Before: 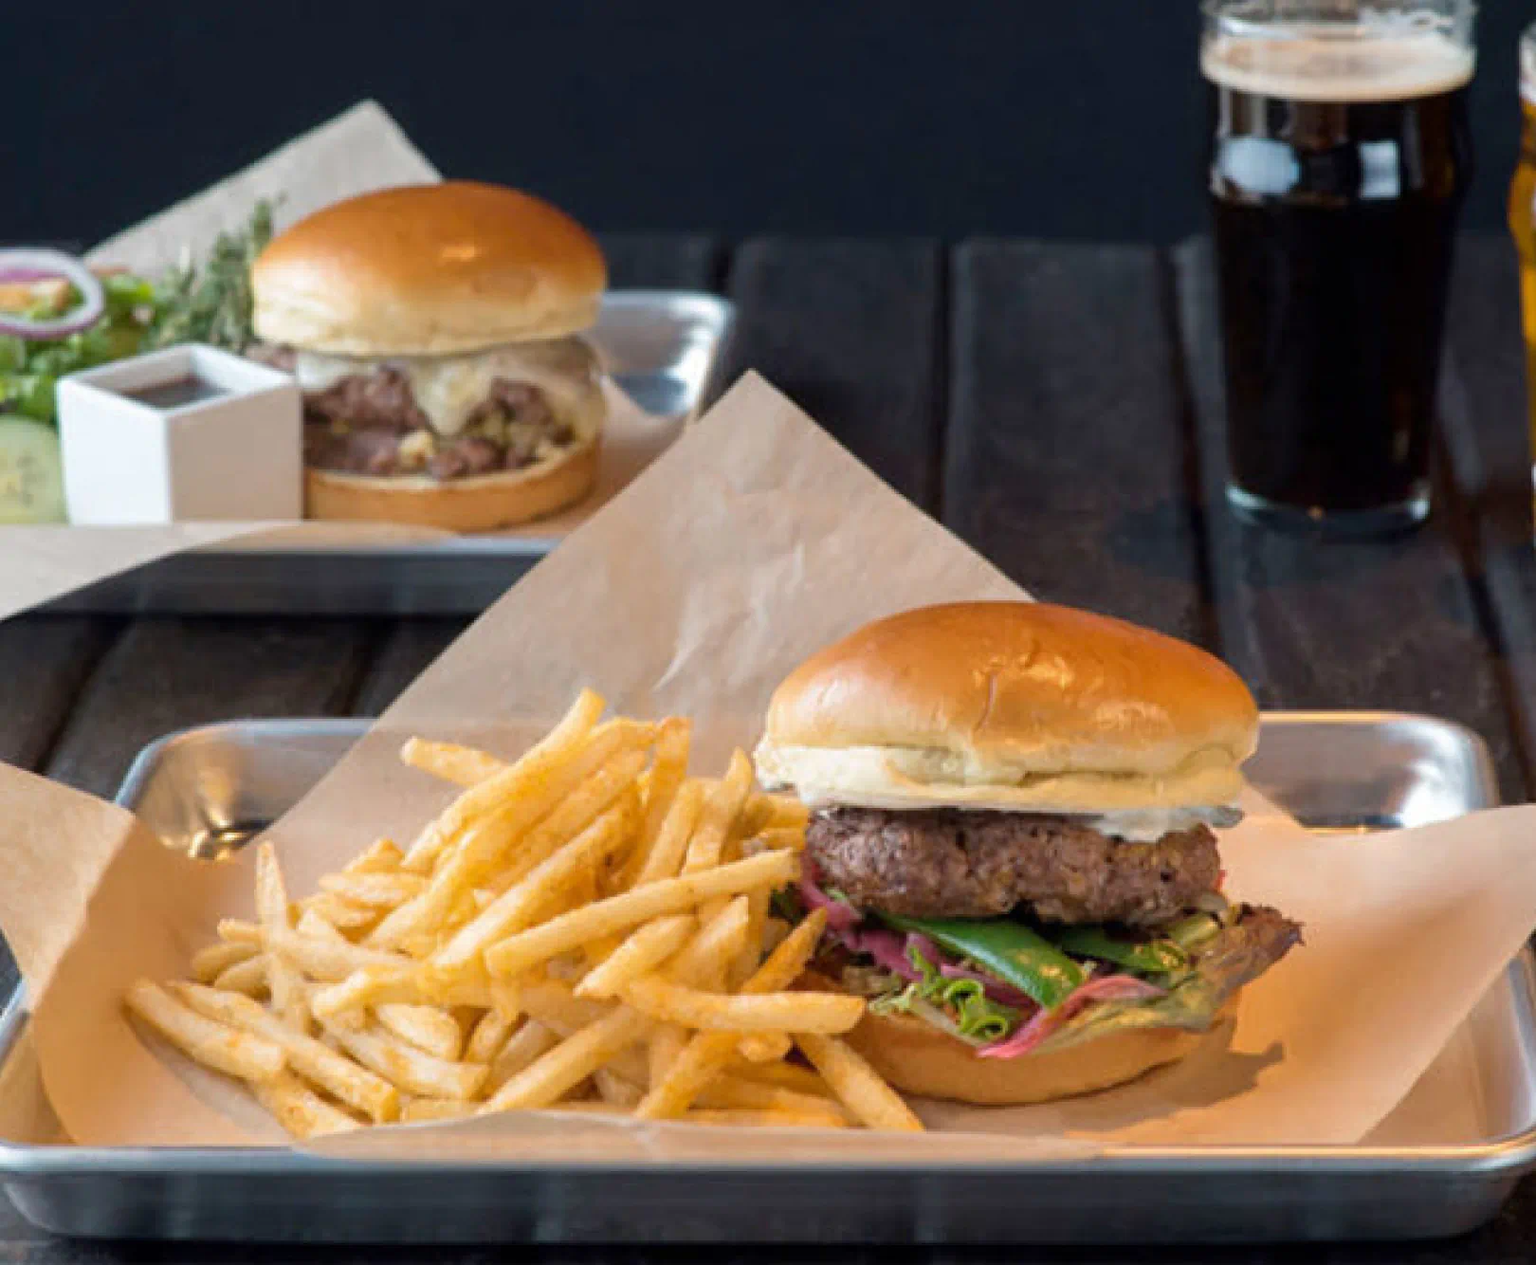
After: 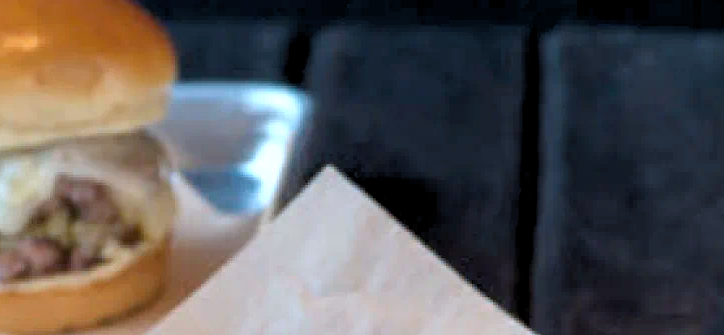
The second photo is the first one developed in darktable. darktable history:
color calibration: output R [1.063, -0.012, -0.003, 0], output G [0, 1.022, 0.021, 0], output B [-0.079, 0.047, 1, 0], illuminant custom, x 0.389, y 0.387, temperature 3838.64 K
rgb levels: levels [[0.01, 0.419, 0.839], [0, 0.5, 1], [0, 0.5, 1]]
crop: left 28.64%, top 16.832%, right 26.637%, bottom 58.055%
